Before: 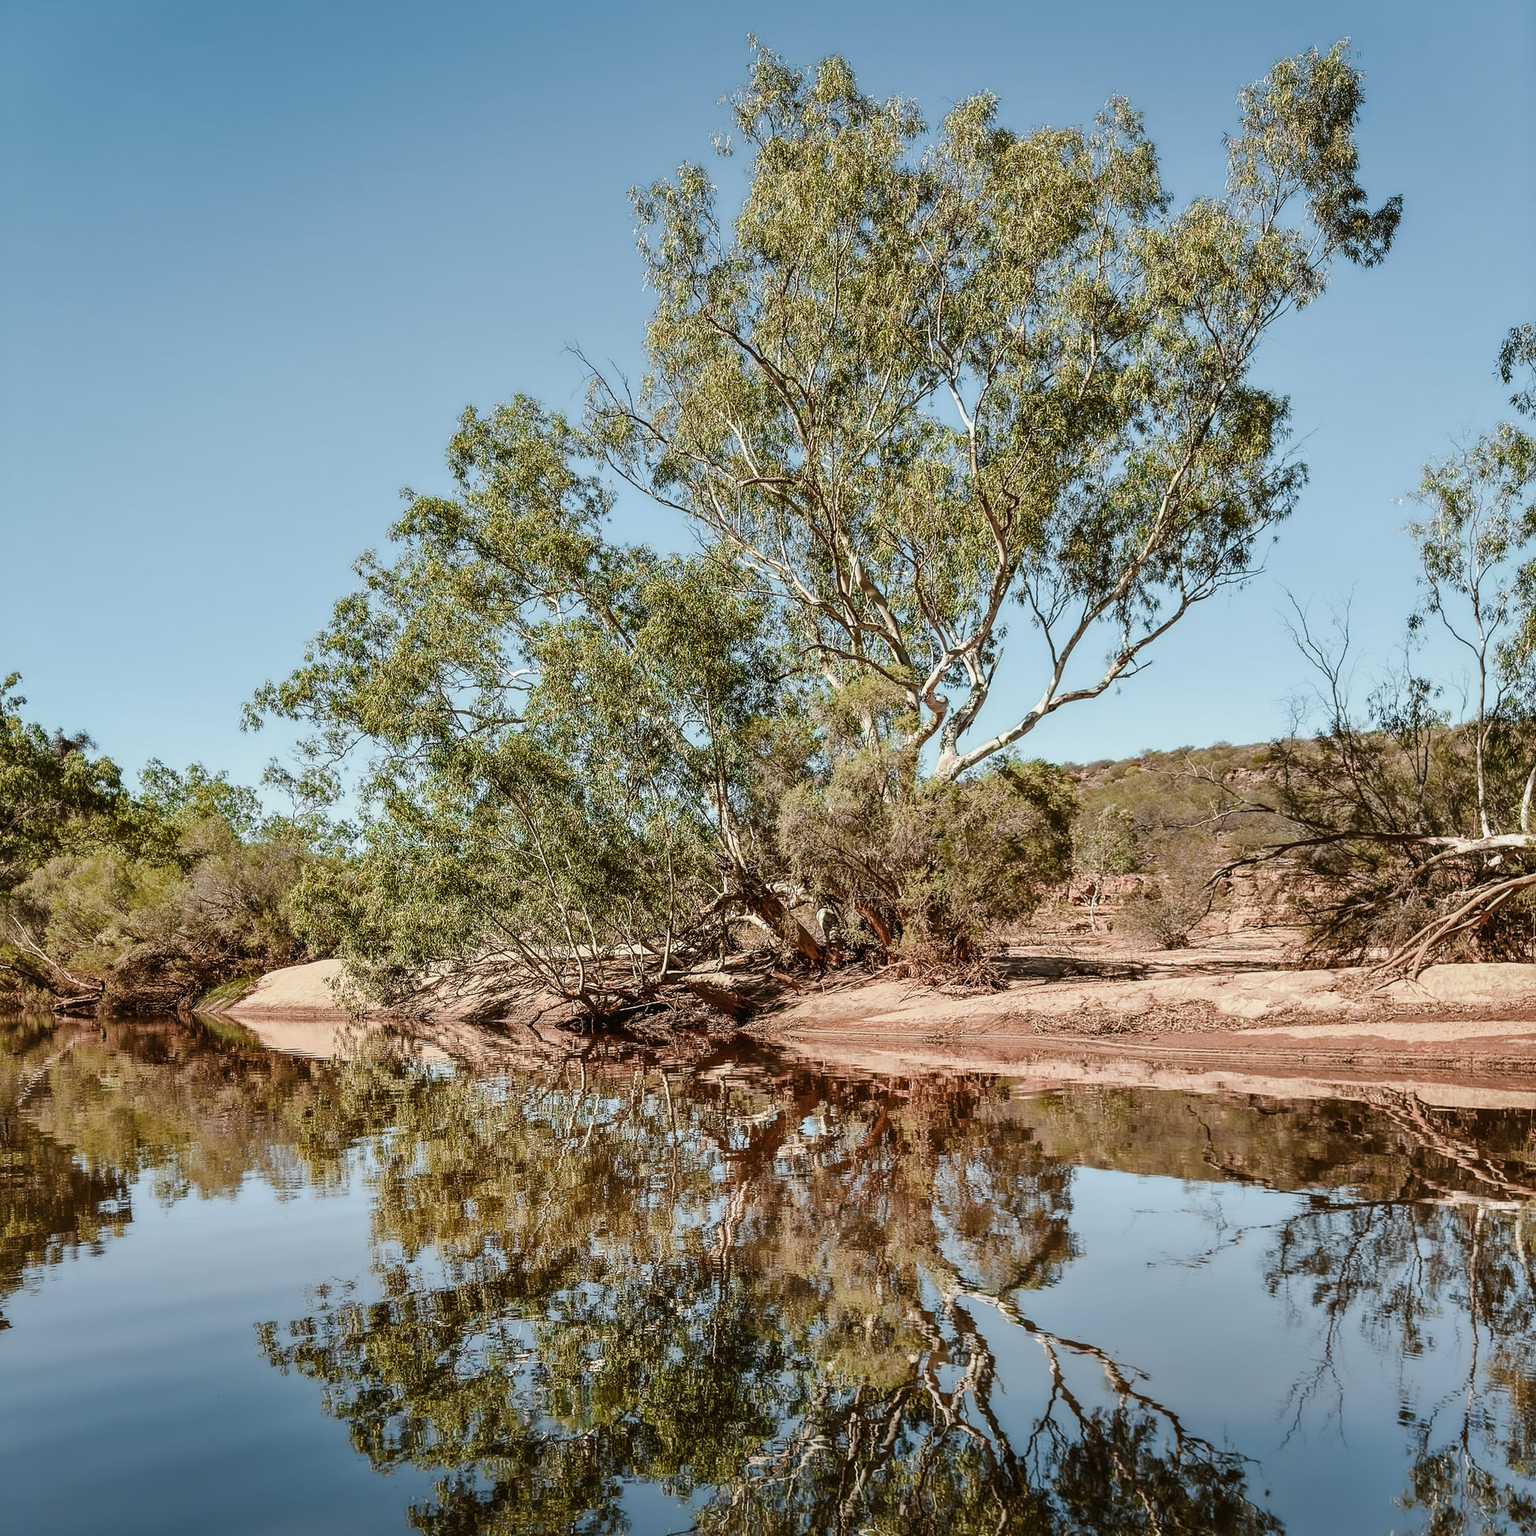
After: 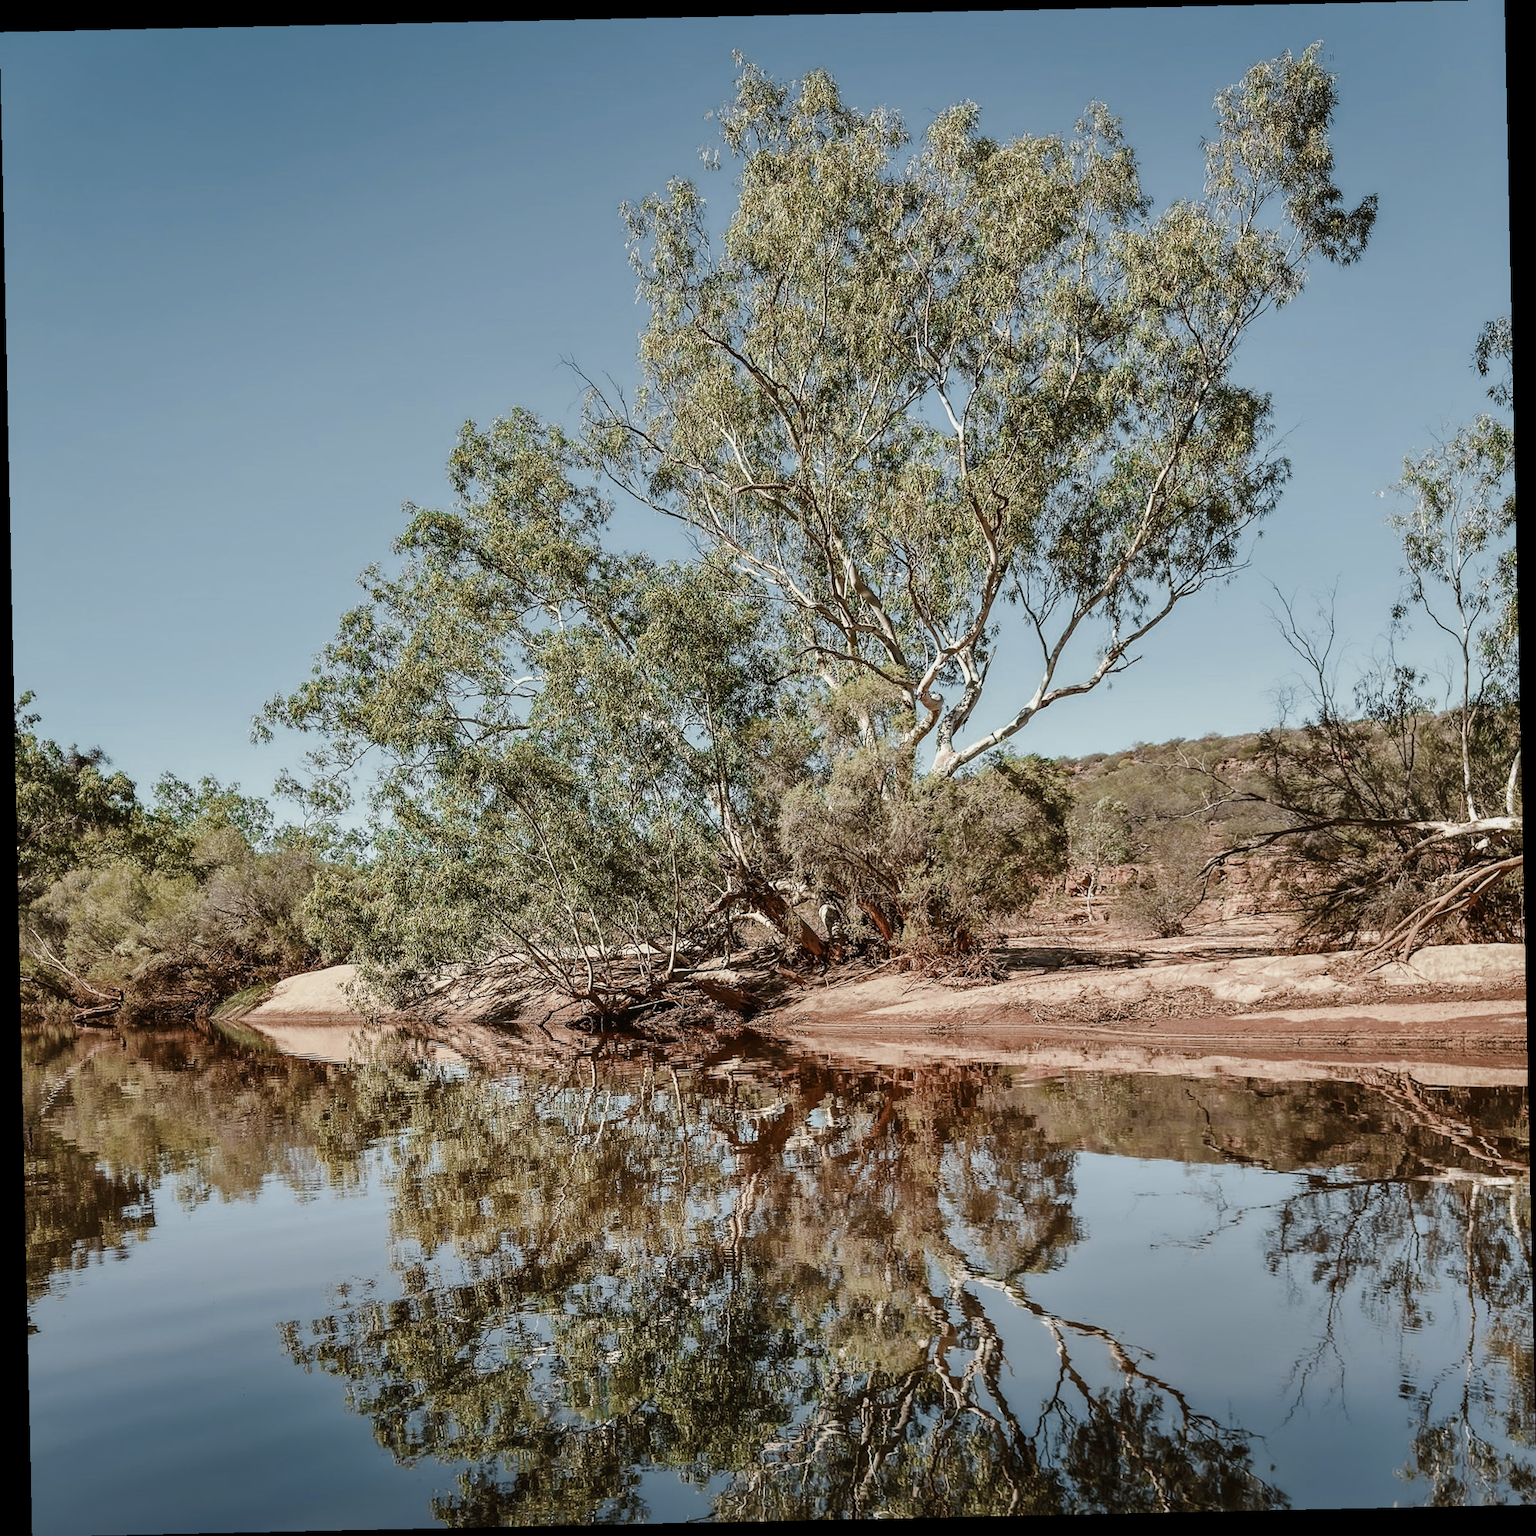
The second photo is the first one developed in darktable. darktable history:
rotate and perspective: rotation -1.24°, automatic cropping off
color zones: curves: ch0 [(0, 0.5) (0.125, 0.4) (0.25, 0.5) (0.375, 0.4) (0.5, 0.4) (0.625, 0.35) (0.75, 0.35) (0.875, 0.5)]; ch1 [(0, 0.35) (0.125, 0.45) (0.25, 0.35) (0.375, 0.35) (0.5, 0.35) (0.625, 0.35) (0.75, 0.45) (0.875, 0.35)]; ch2 [(0, 0.6) (0.125, 0.5) (0.25, 0.5) (0.375, 0.6) (0.5, 0.6) (0.625, 0.5) (0.75, 0.5) (0.875, 0.5)]
